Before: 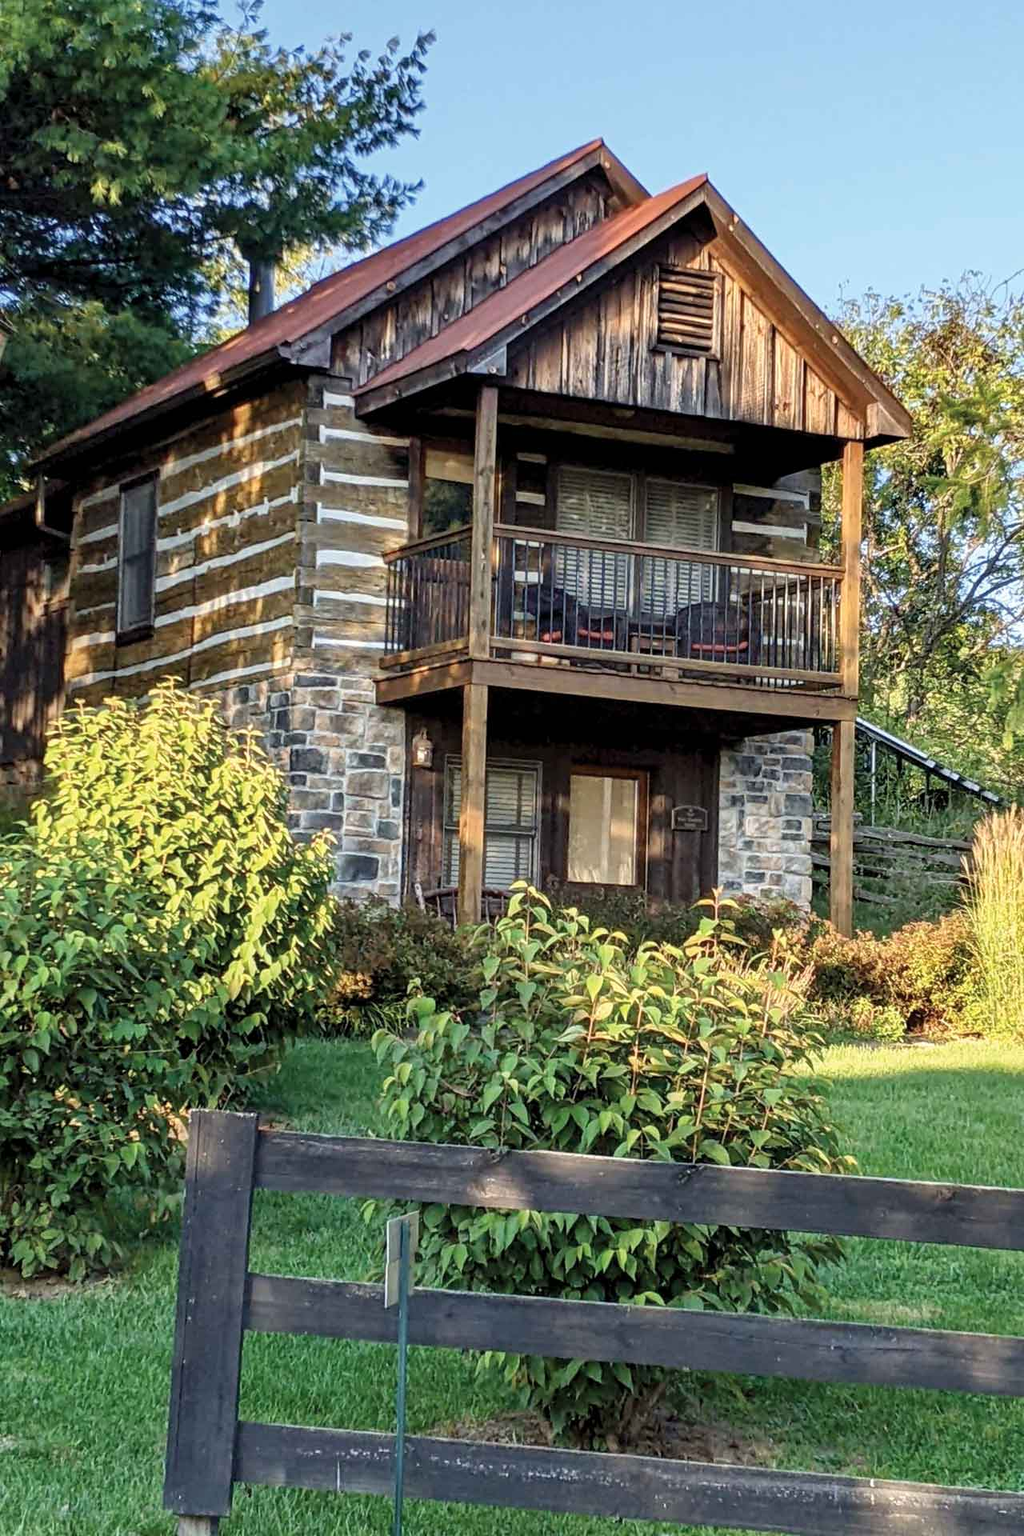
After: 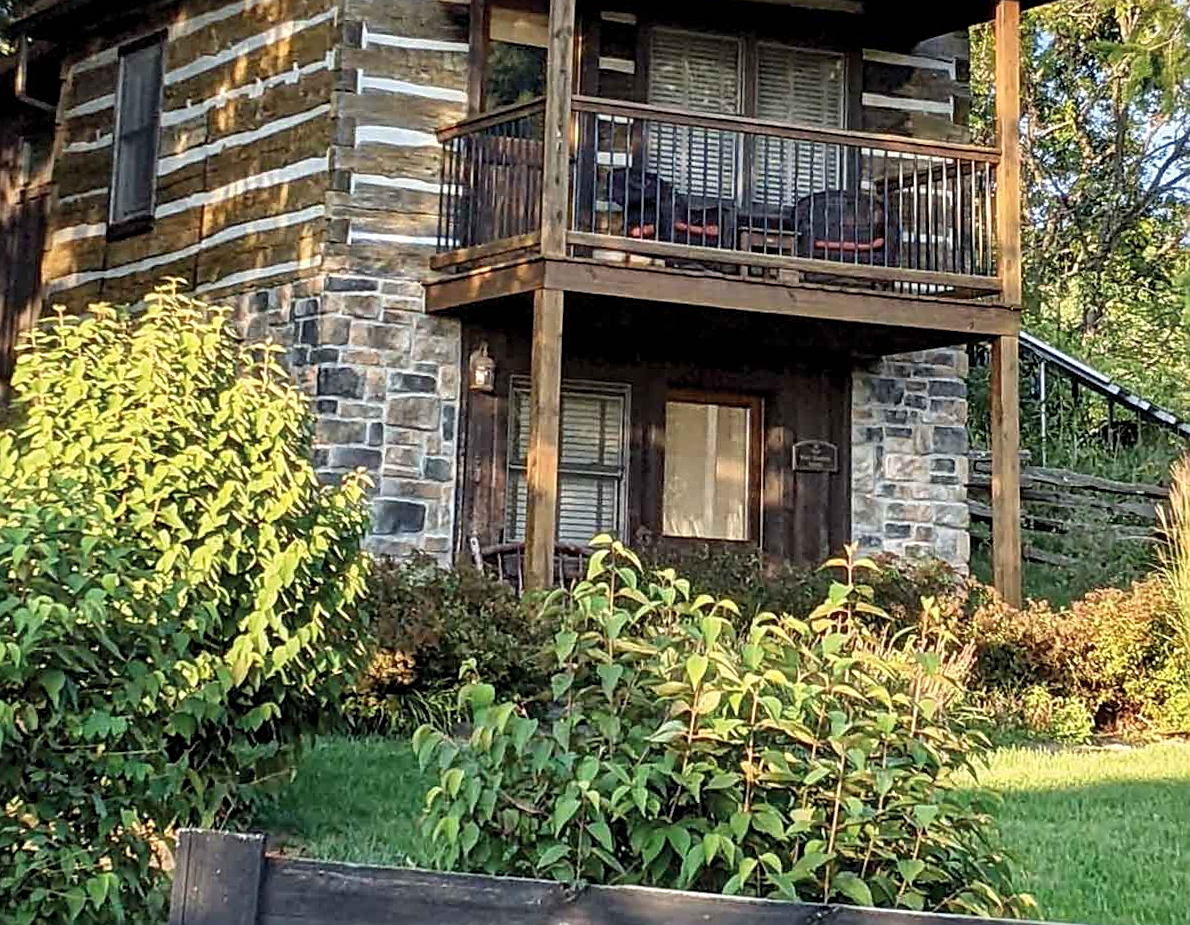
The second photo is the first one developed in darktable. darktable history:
sharpen: on, module defaults
rotate and perspective: rotation 0.215°, lens shift (vertical) -0.139, crop left 0.069, crop right 0.939, crop top 0.002, crop bottom 0.996
crop and rotate: top 26.056%, bottom 25.543%
